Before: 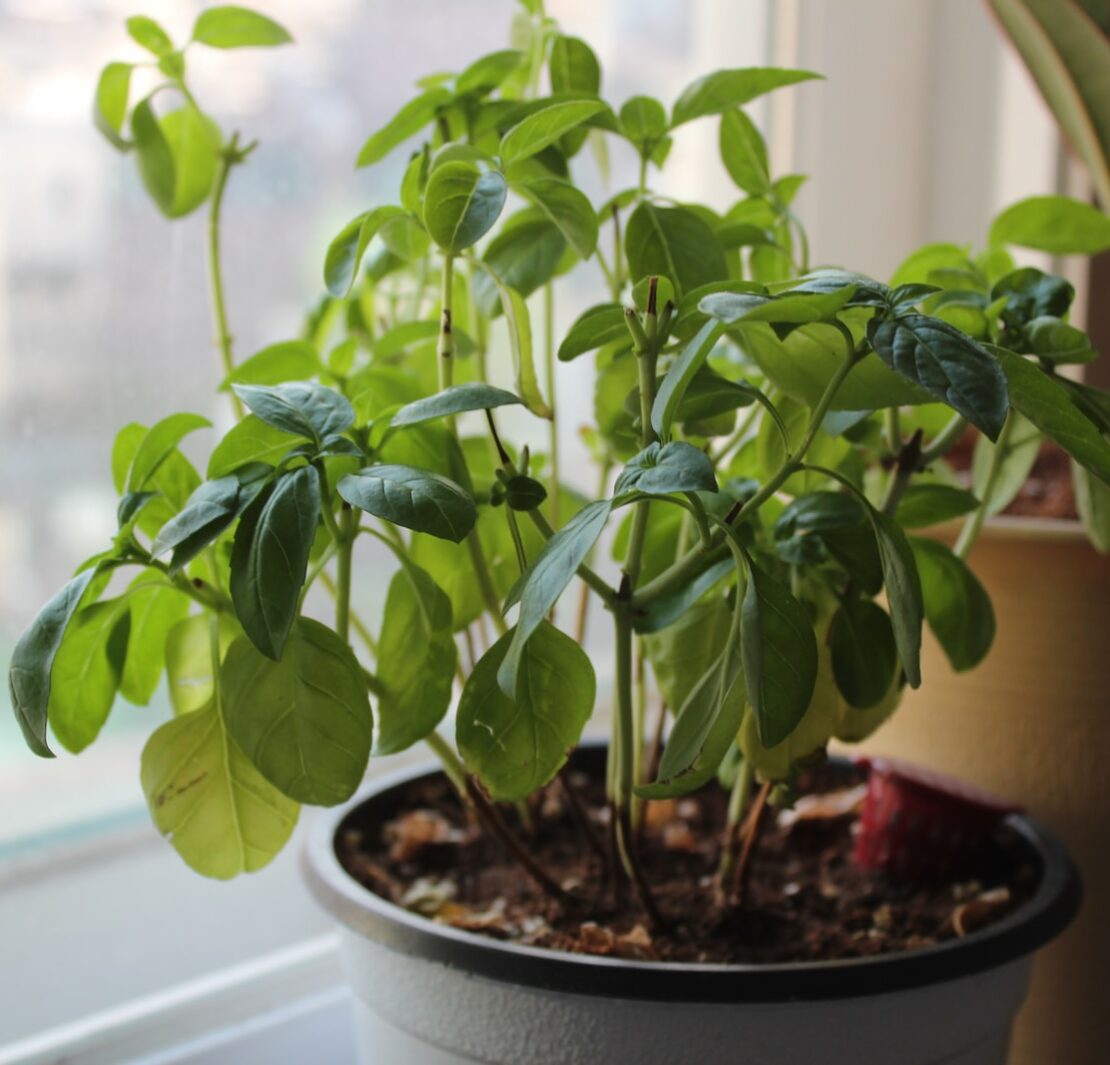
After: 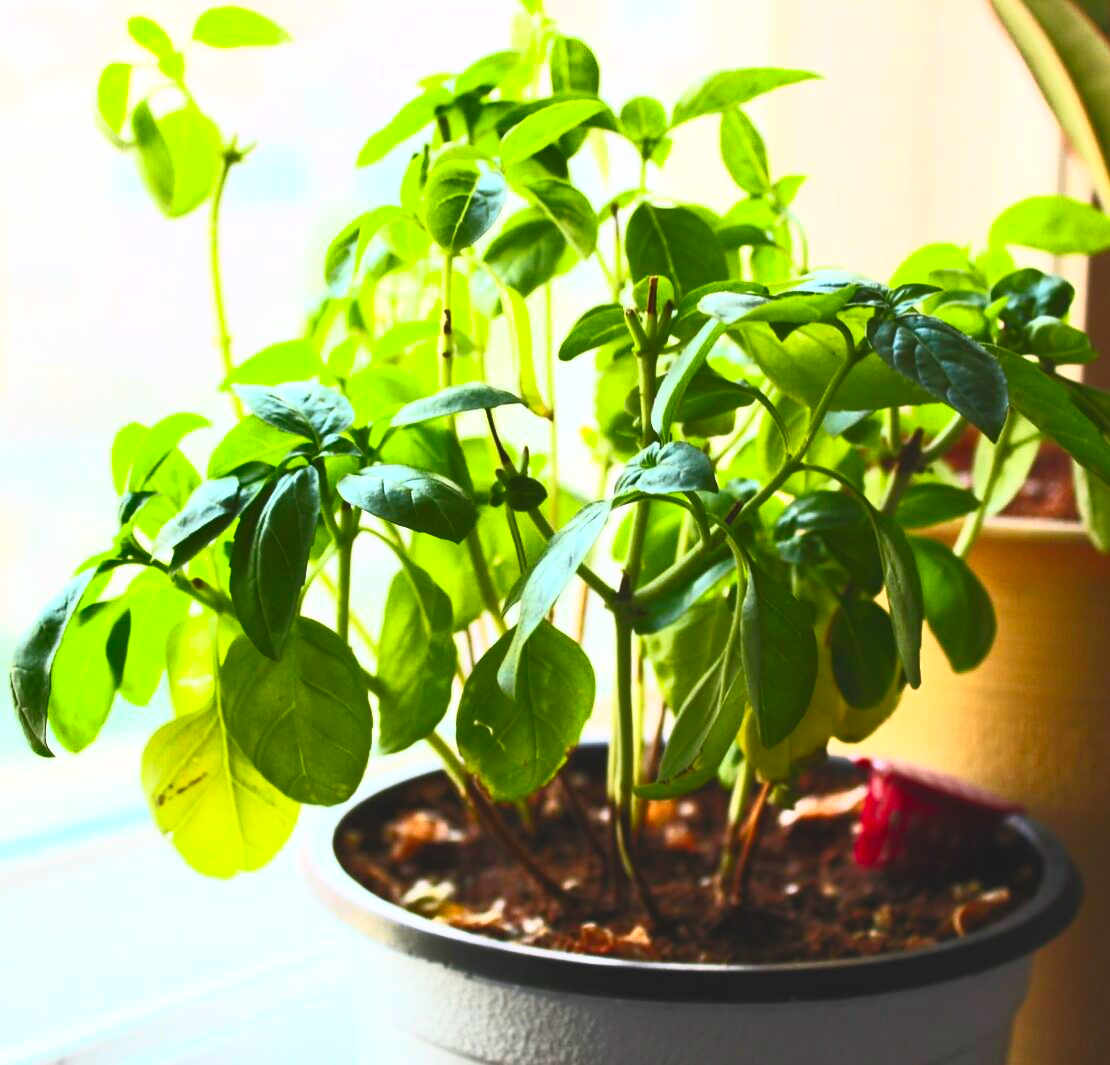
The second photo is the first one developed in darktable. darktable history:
shadows and highlights: radius 126.13, shadows 30.28, highlights -30.78, low approximation 0.01, soften with gaussian
contrast brightness saturation: contrast 0.984, brightness 0.986, saturation 0.985
